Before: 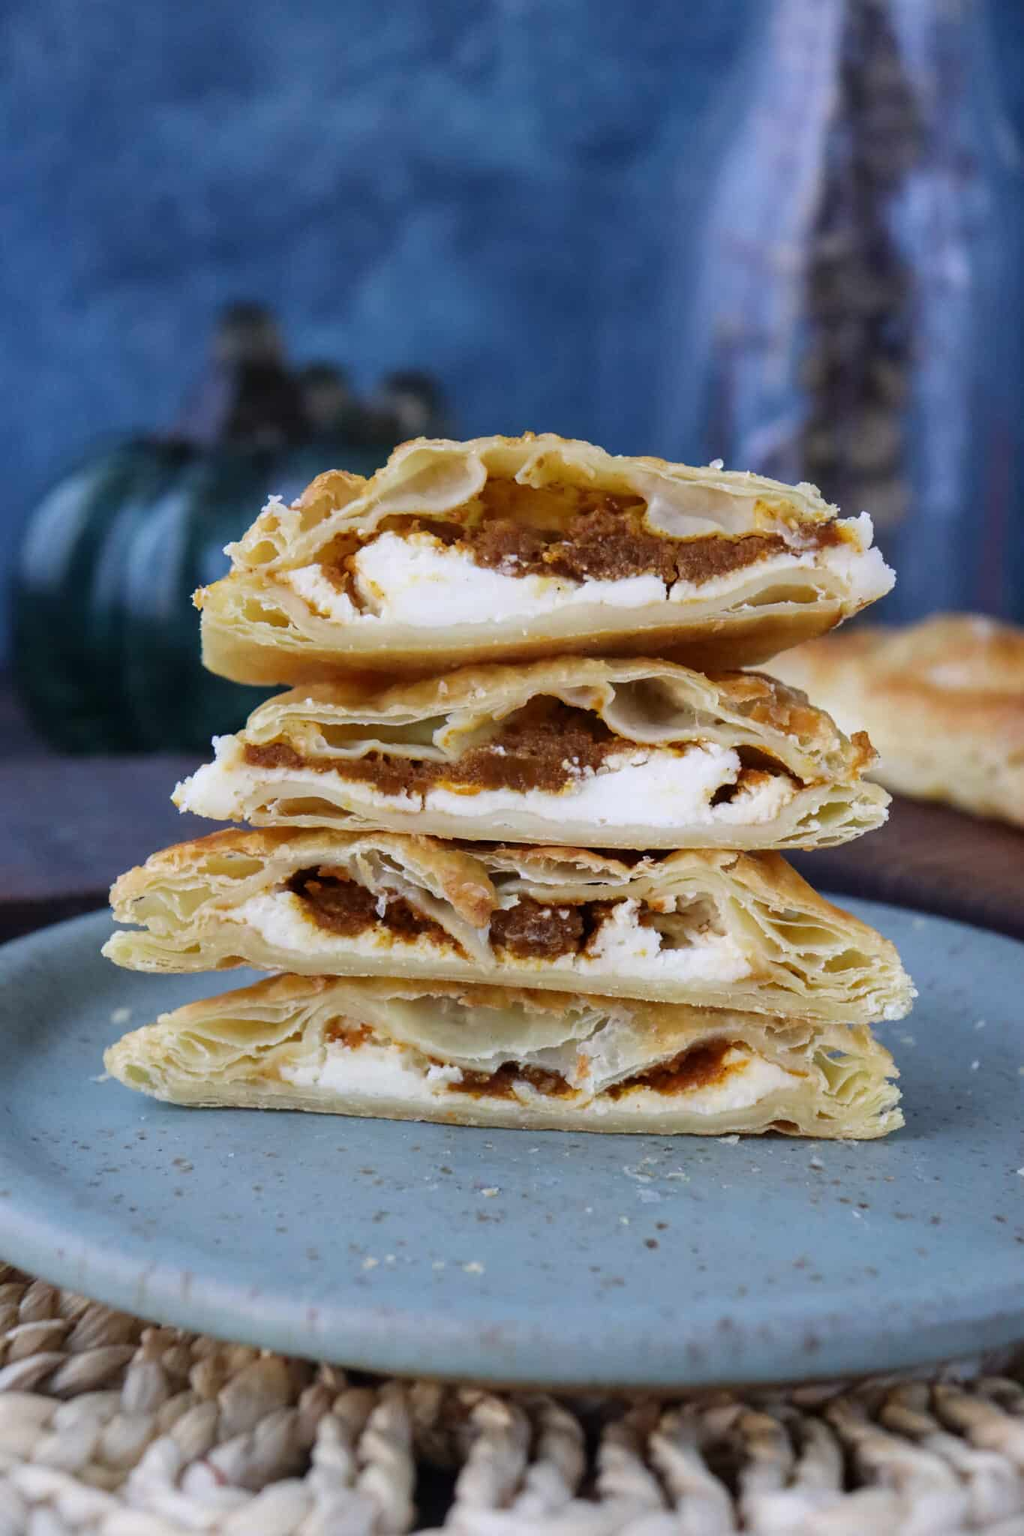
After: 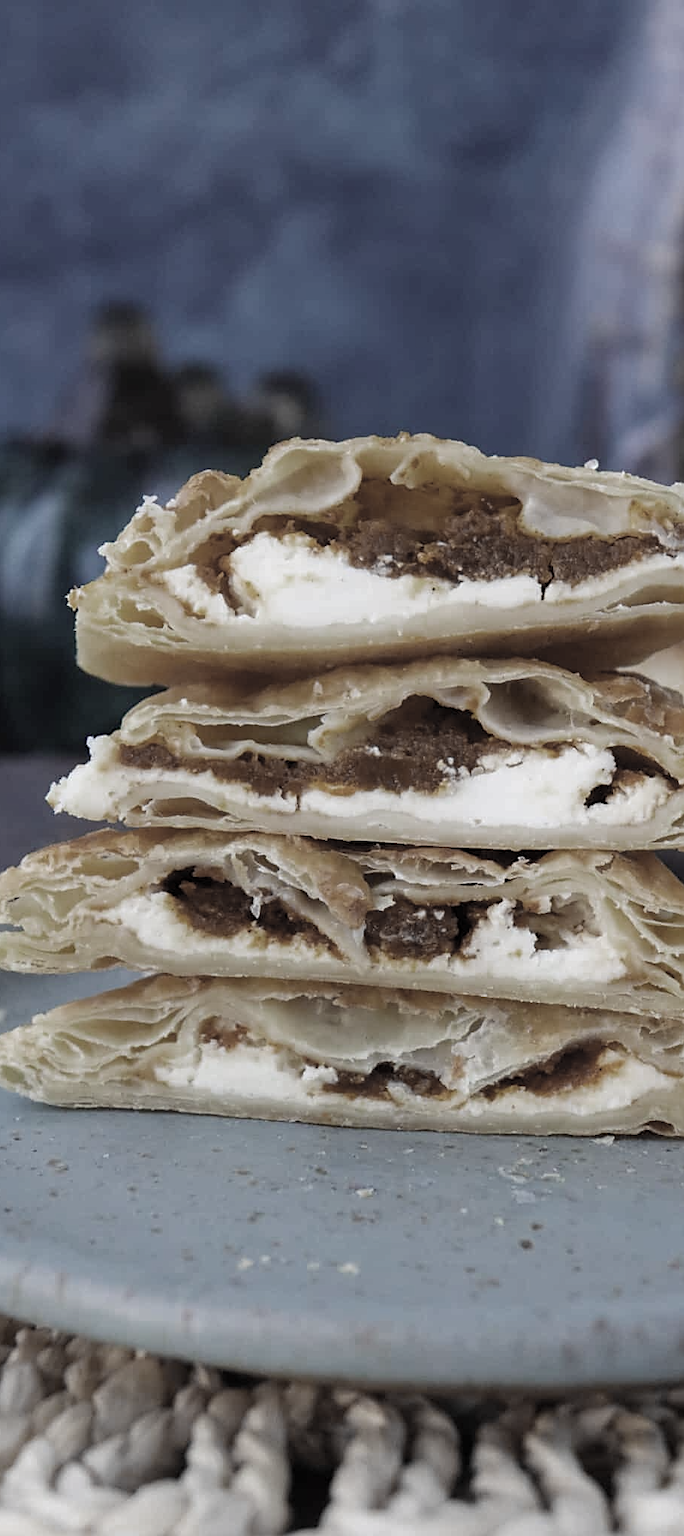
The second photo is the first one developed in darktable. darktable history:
sharpen: on, module defaults
color zones: curves: ch0 [(0, 0.487) (0.241, 0.395) (0.434, 0.373) (0.658, 0.412) (0.838, 0.487)]; ch1 [(0, 0) (0.053, 0.053) (0.211, 0.202) (0.579, 0.259) (0.781, 0.241)]
crop and rotate: left 12.247%, right 20.892%
color correction: highlights a* -1.08, highlights b* 4.48, shadows a* 3.53
